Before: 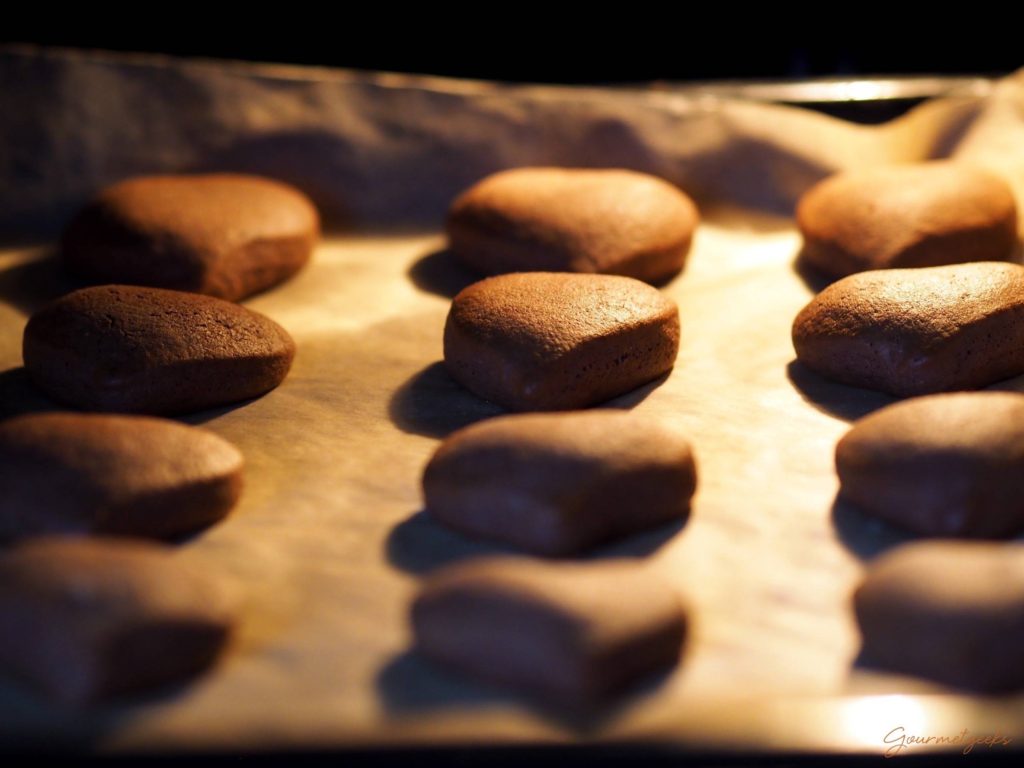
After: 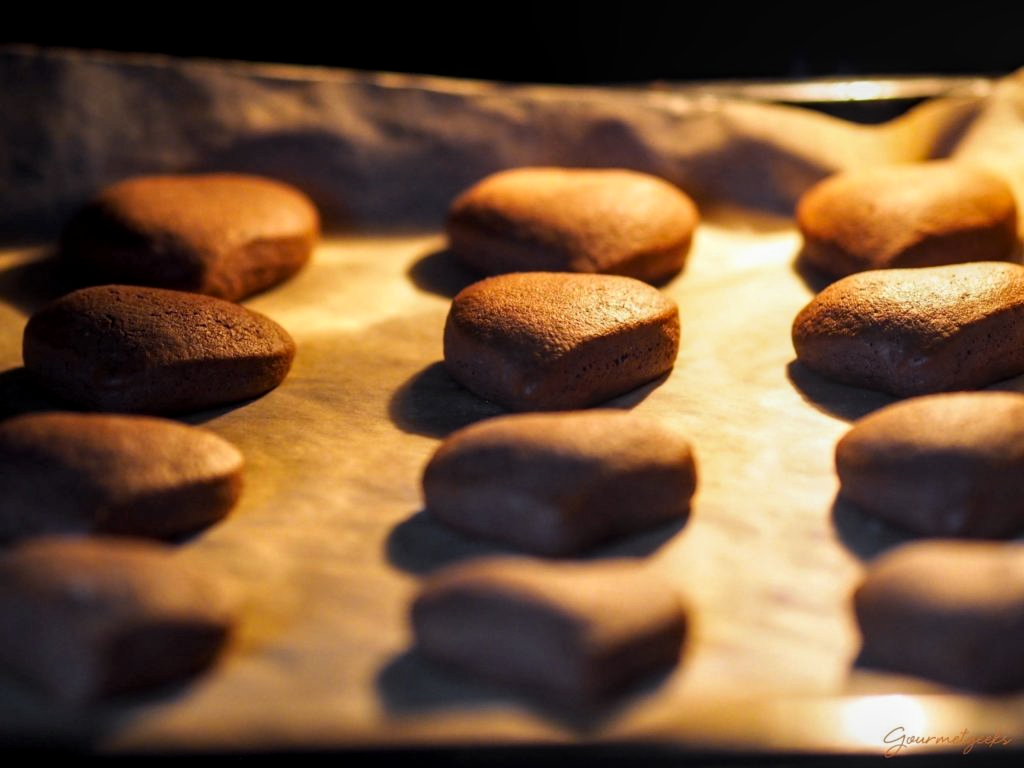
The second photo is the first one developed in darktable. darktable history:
local contrast: detail 130%
color zones: curves: ch1 [(0.25, 0.61) (0.75, 0.248)]
